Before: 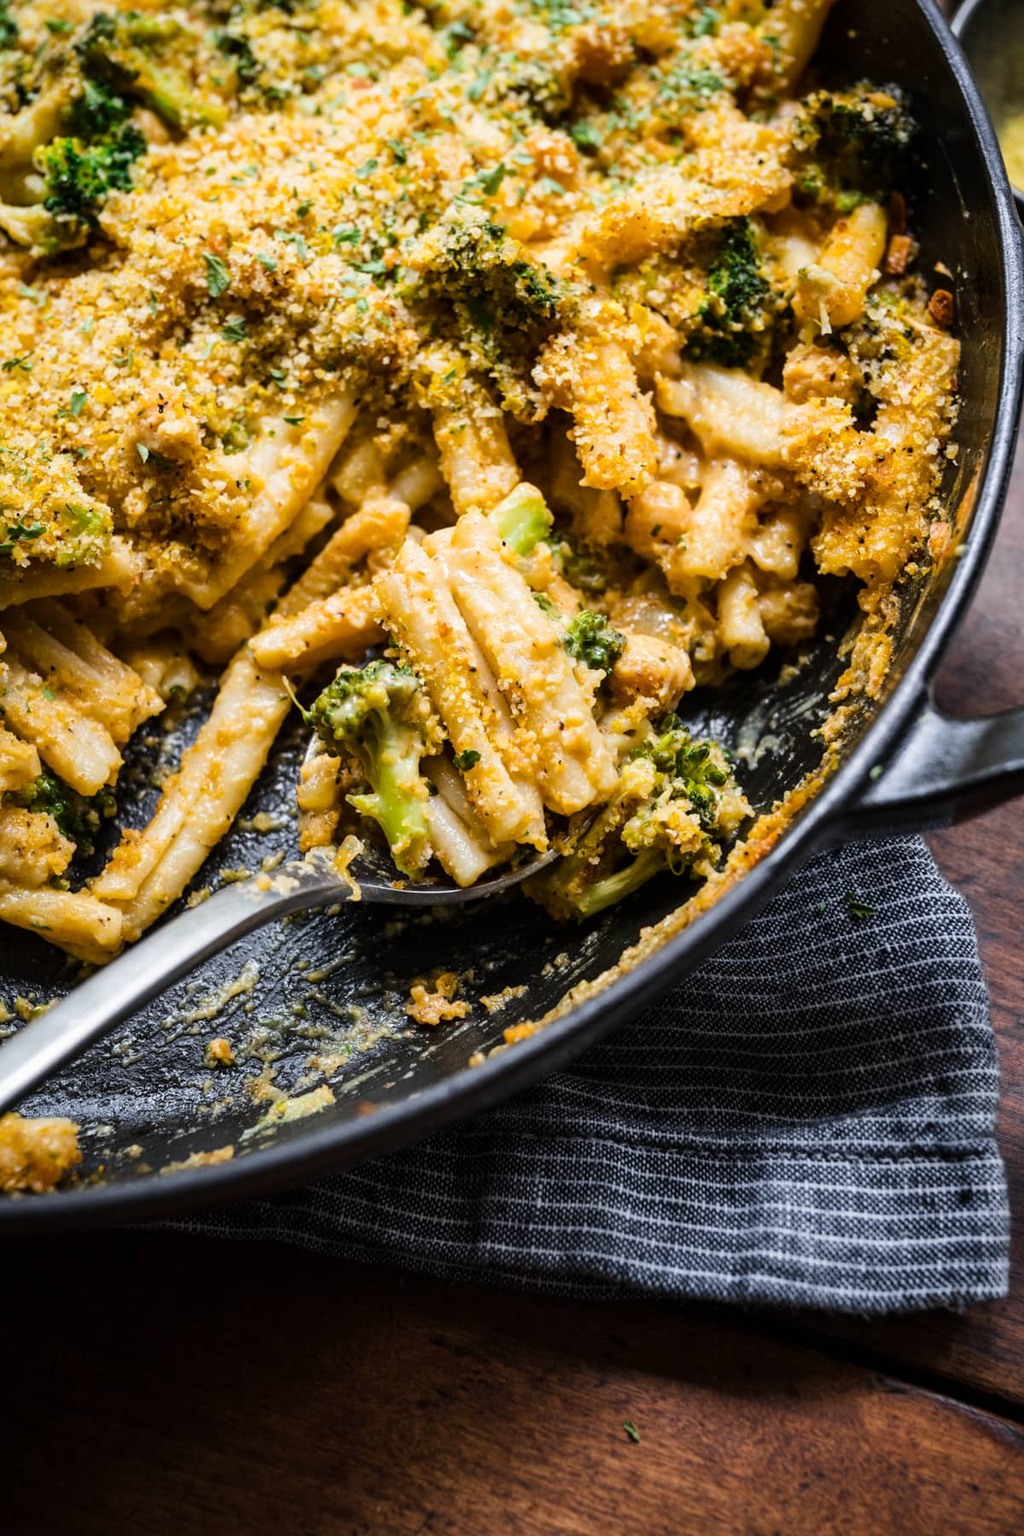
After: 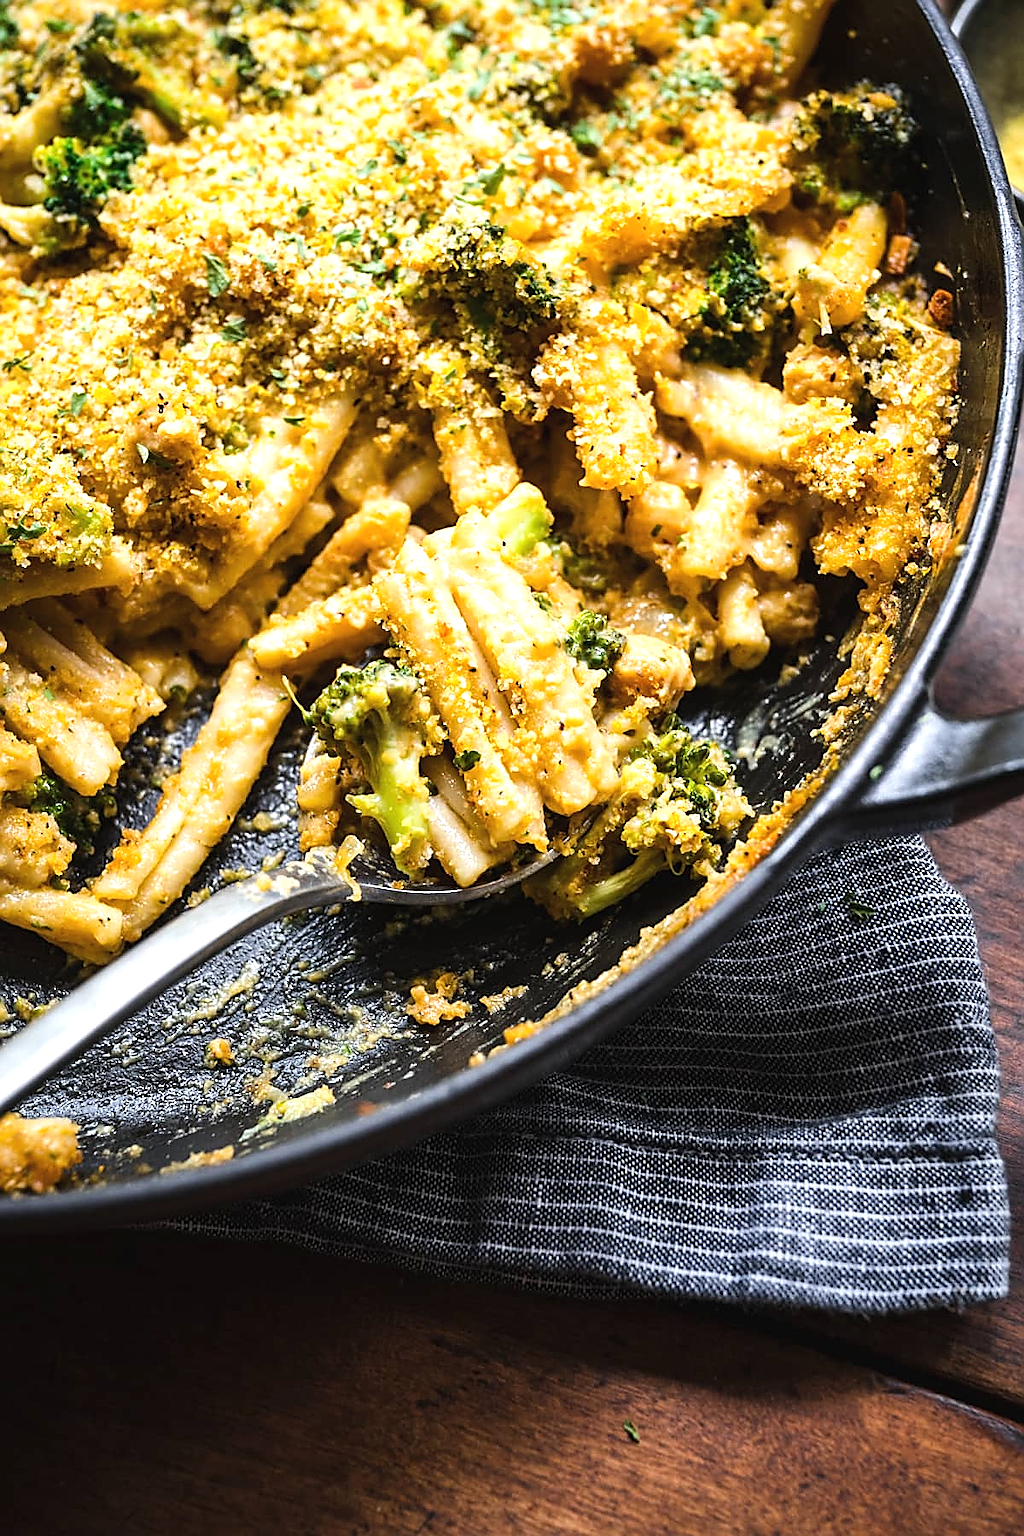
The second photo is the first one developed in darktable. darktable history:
exposure: black level correction -0.002, exposure 0.54 EV, compensate highlight preservation false
sharpen: radius 1.4, amount 1.25, threshold 0.7
